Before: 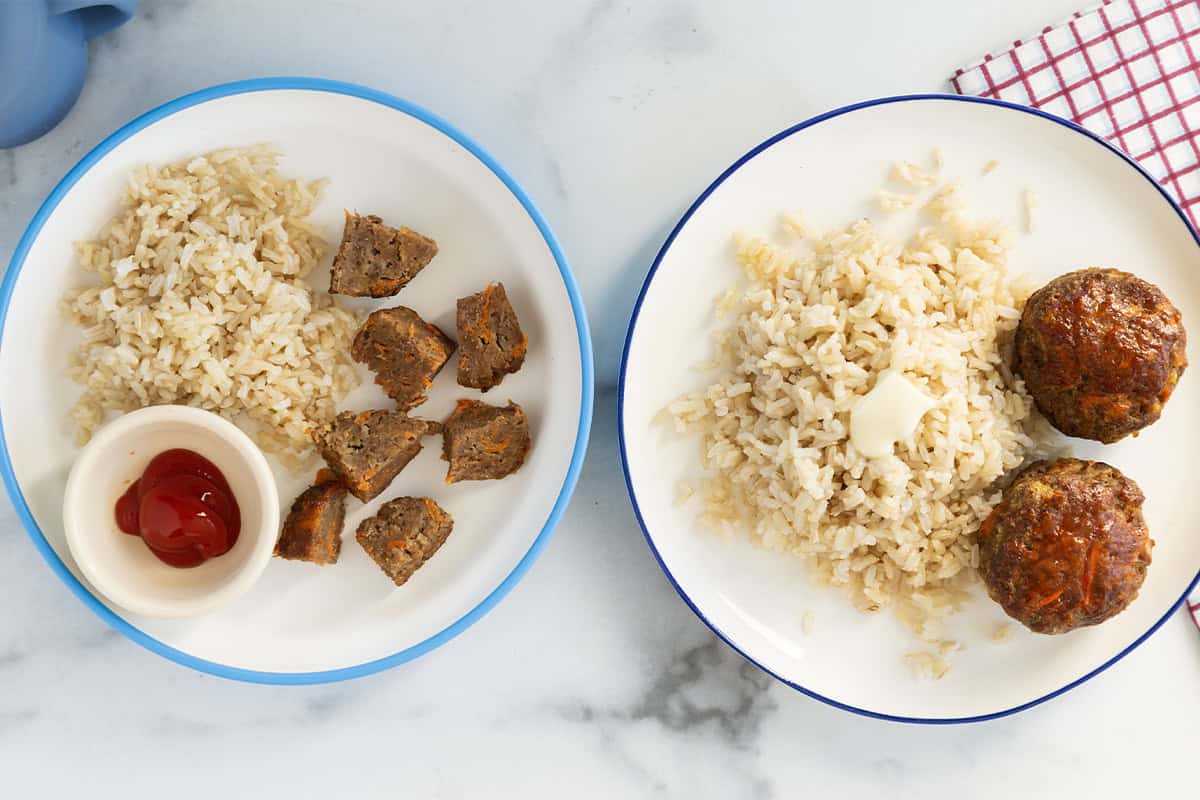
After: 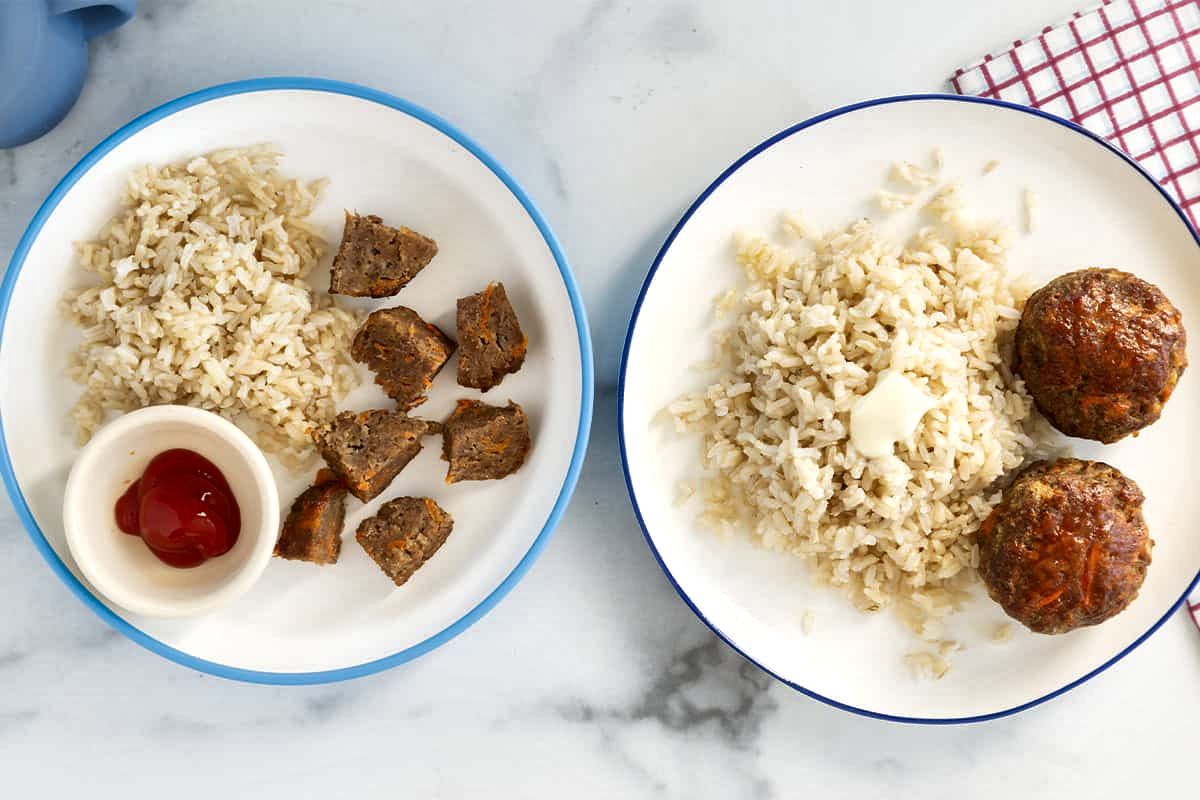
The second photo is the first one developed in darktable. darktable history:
local contrast: mode bilateral grid, contrast 24, coarseness 60, detail 152%, midtone range 0.2
